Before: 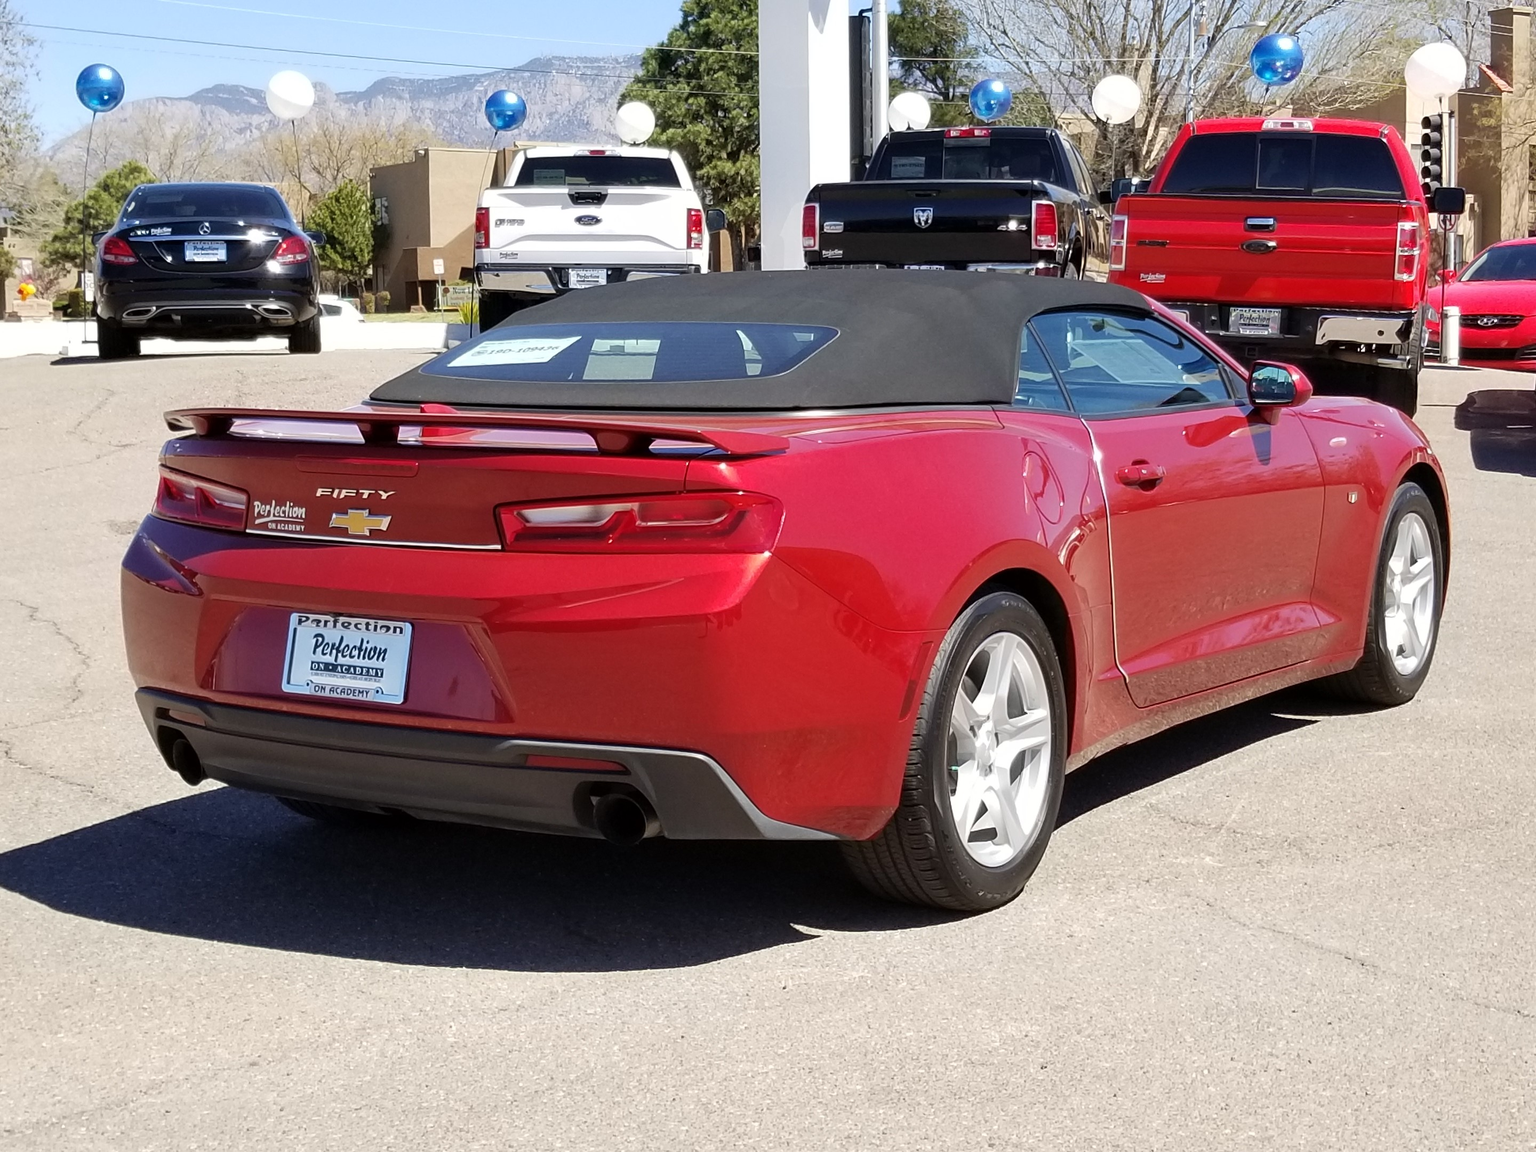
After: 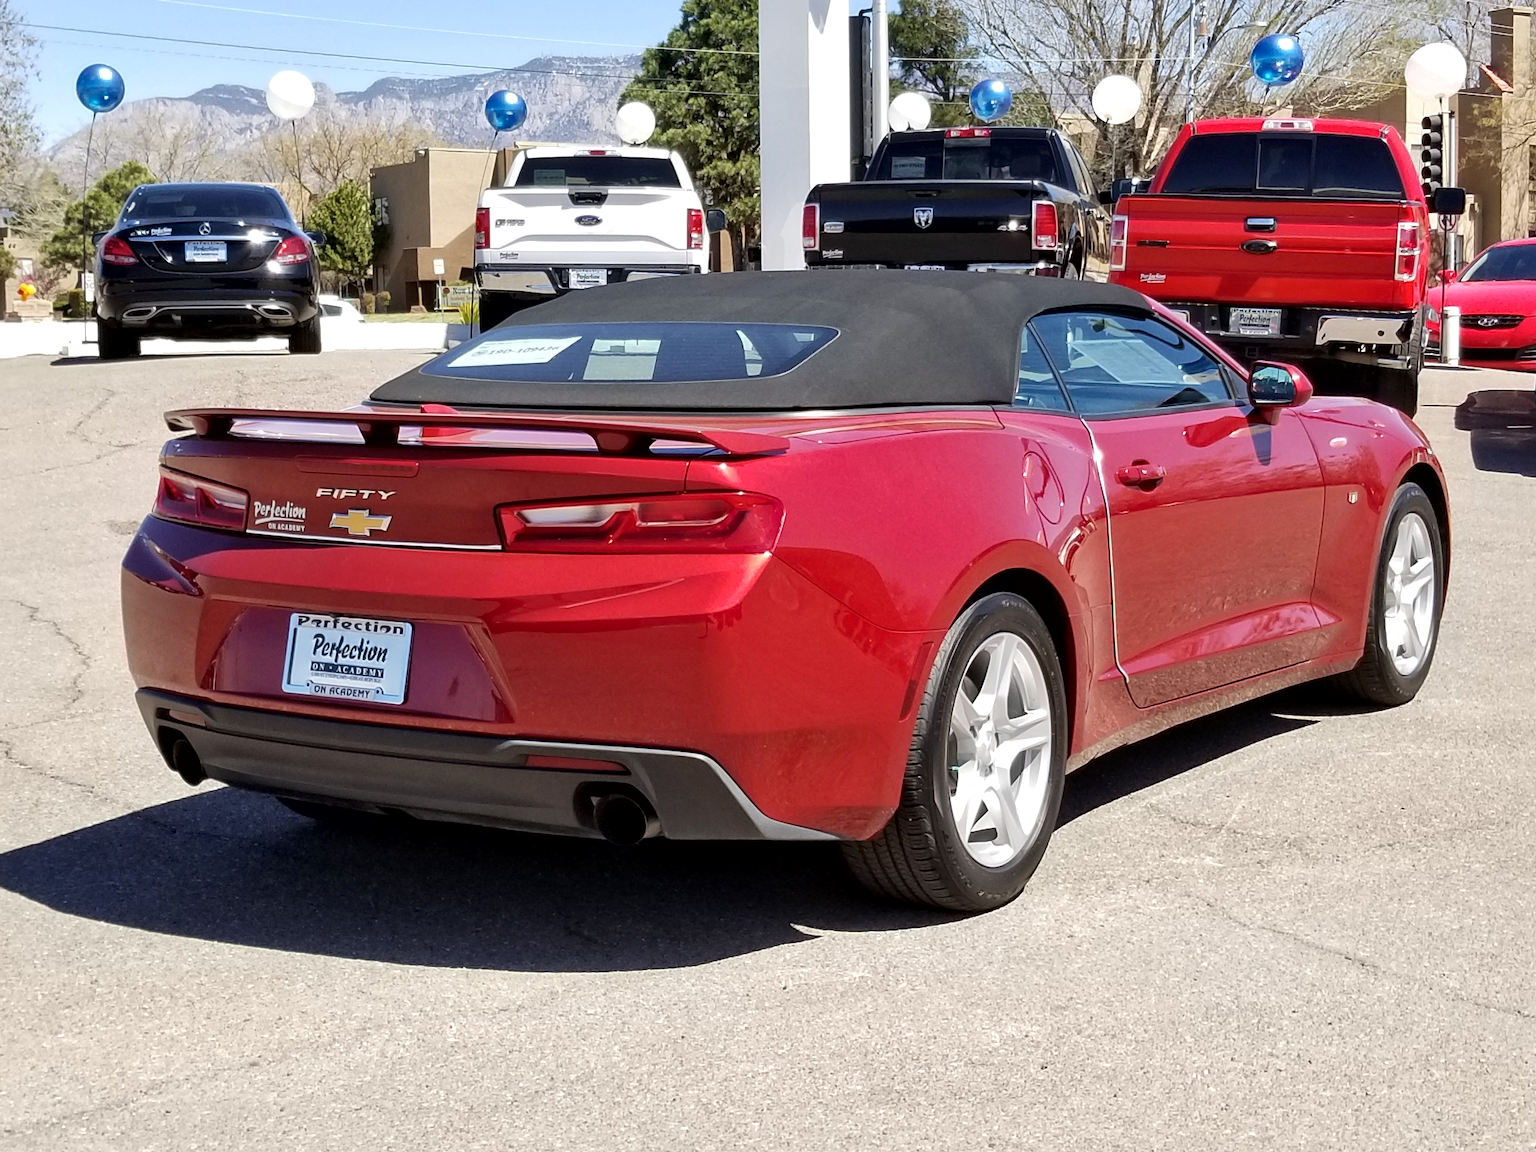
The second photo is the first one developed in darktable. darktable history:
local contrast: mode bilateral grid, contrast 19, coarseness 51, detail 149%, midtone range 0.2
